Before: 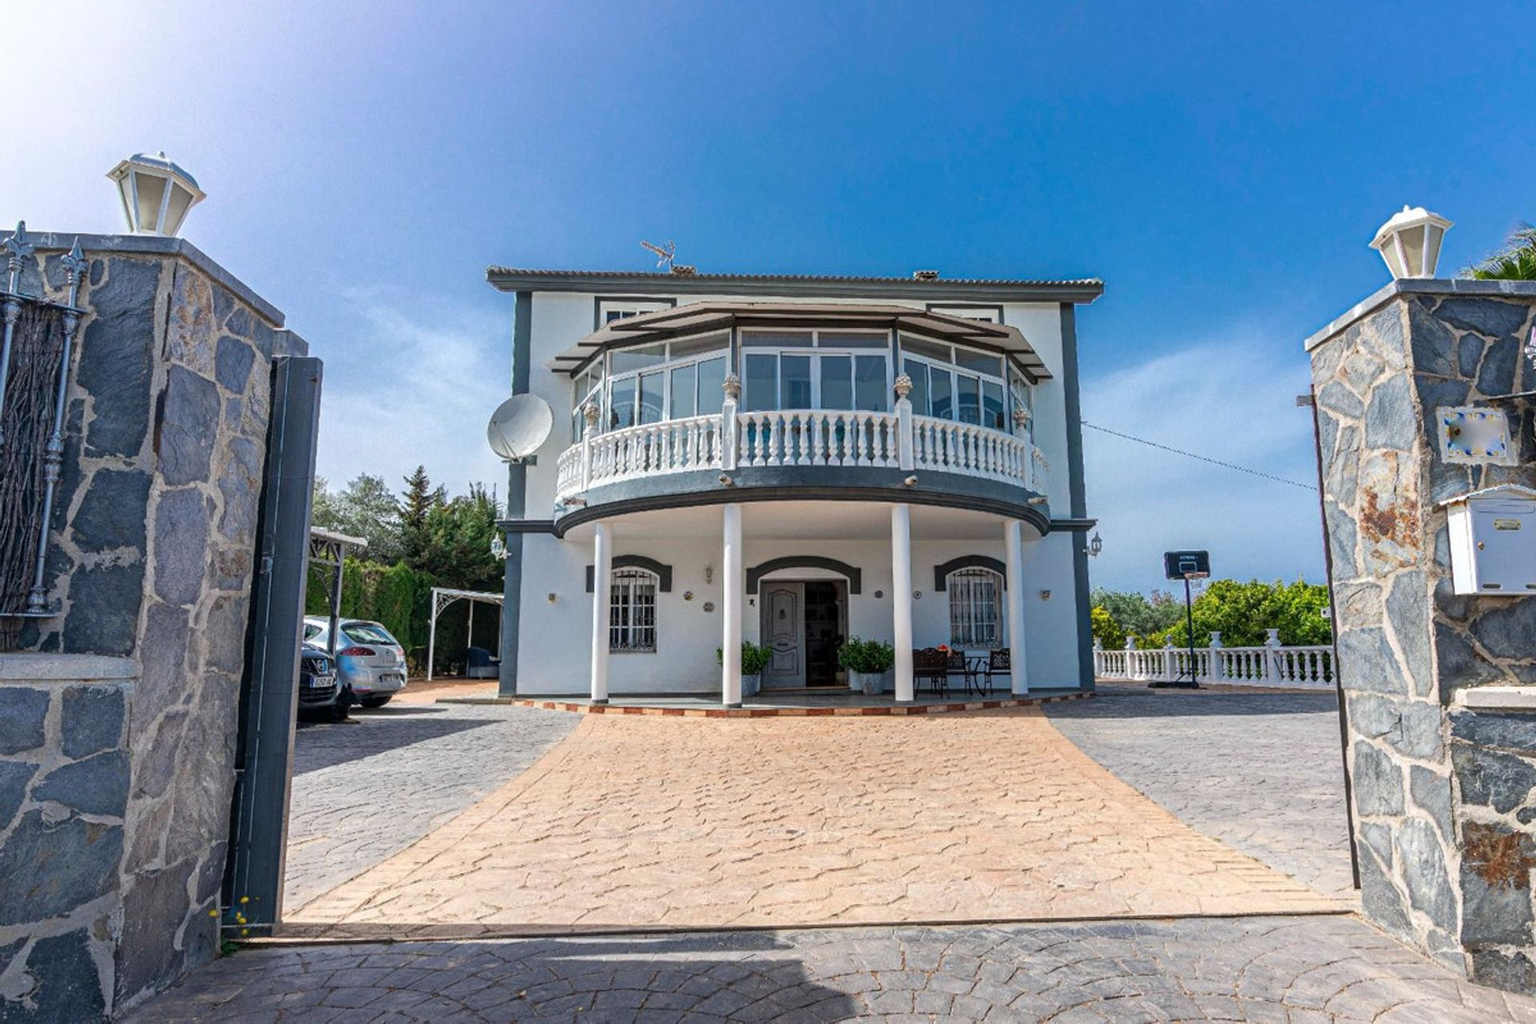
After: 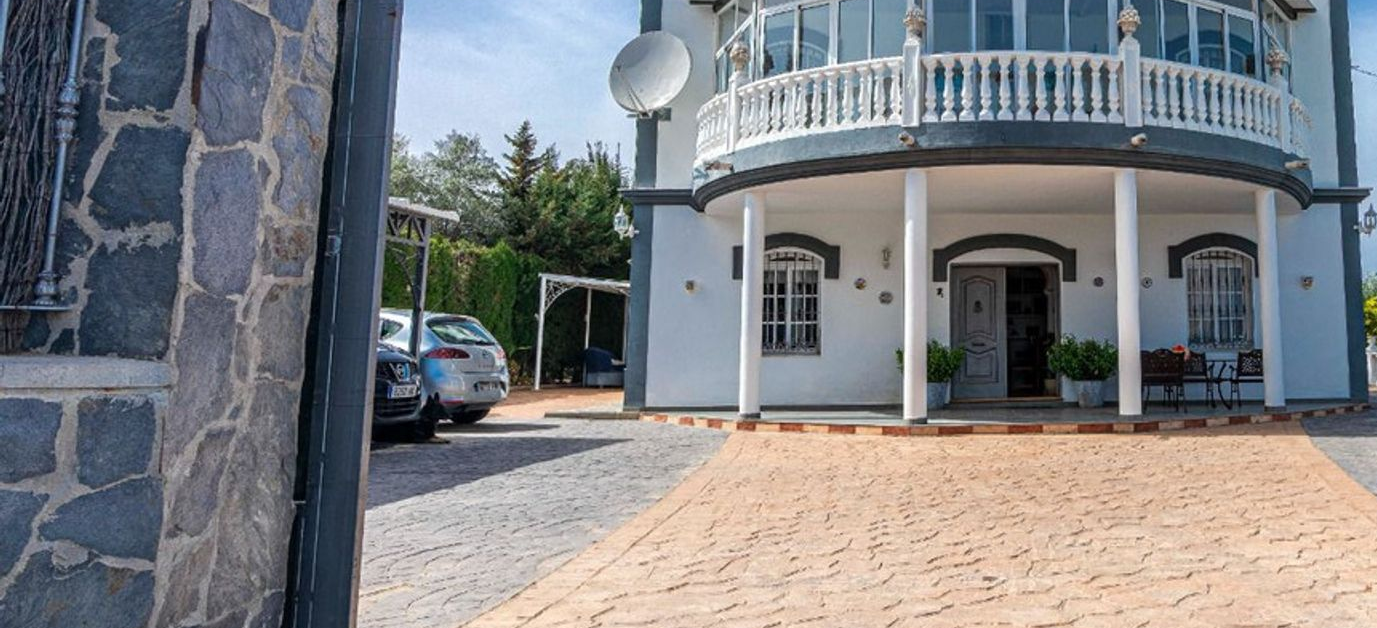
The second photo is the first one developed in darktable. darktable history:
crop: top 36.089%, right 28.229%, bottom 14.796%
